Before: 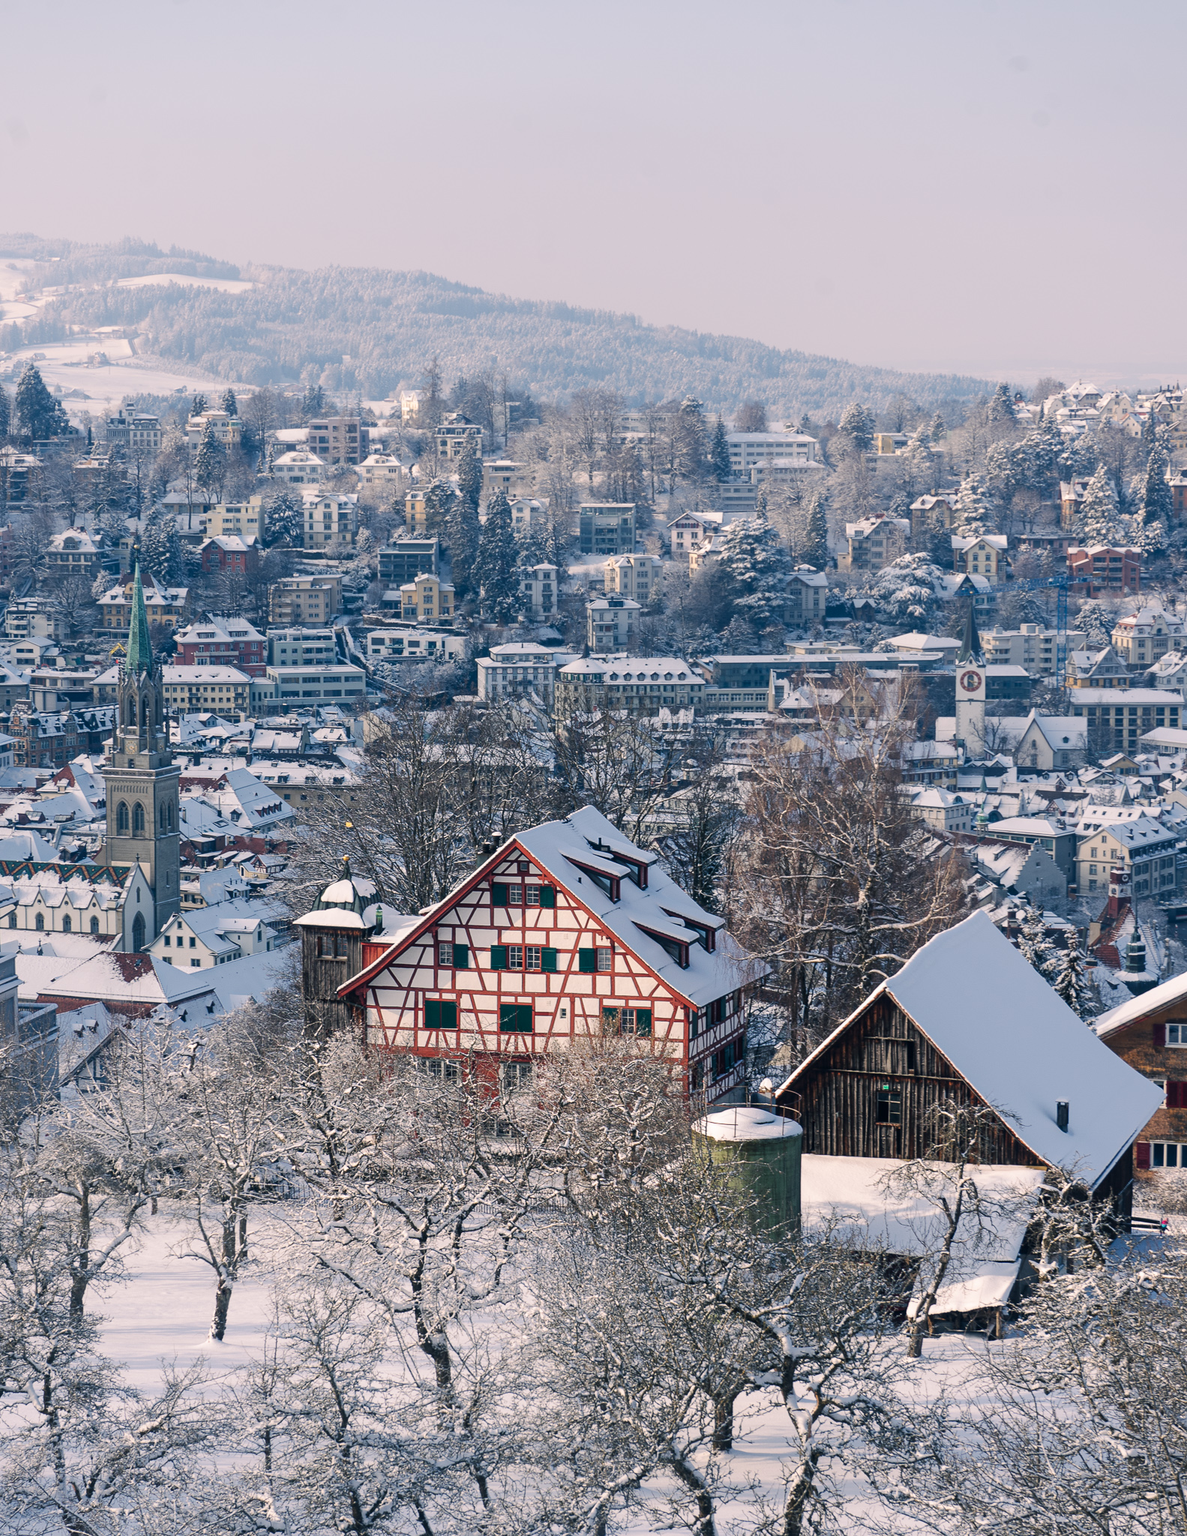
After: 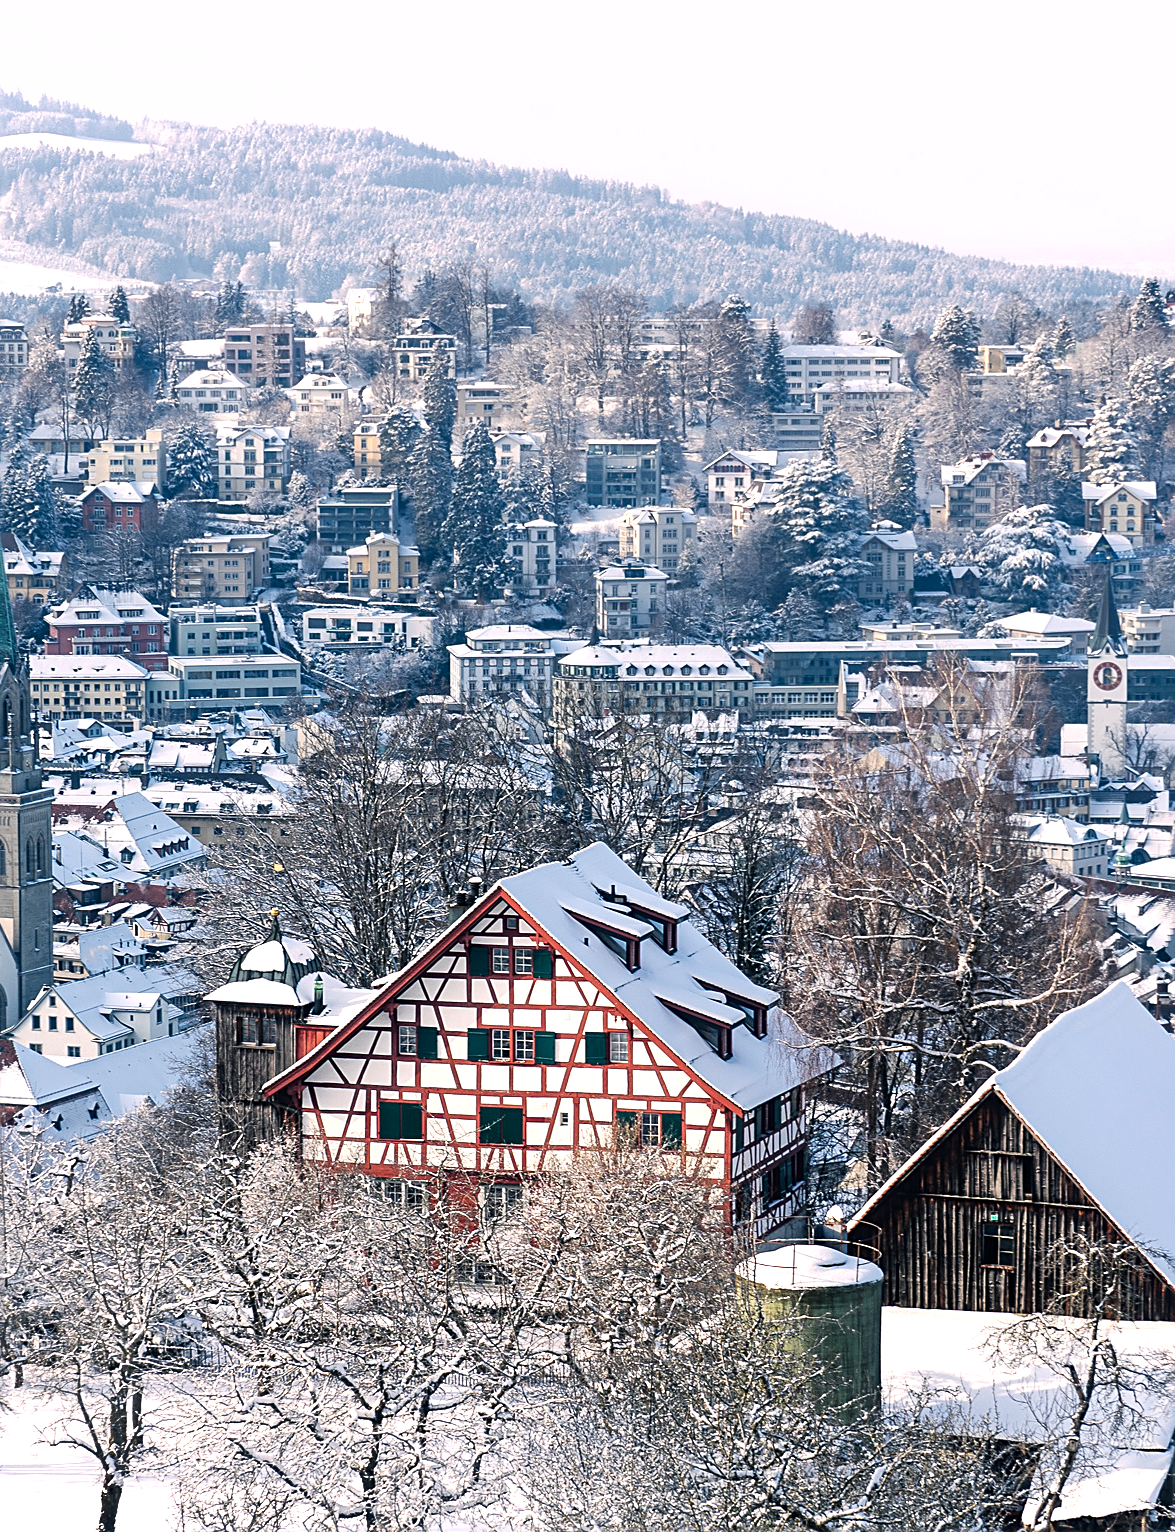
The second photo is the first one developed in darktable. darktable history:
crop and rotate: left 11.892%, top 11.347%, right 13.827%, bottom 13.802%
tone equalizer: -8 EV -0.733 EV, -7 EV -0.724 EV, -6 EV -0.605 EV, -5 EV -0.364 EV, -3 EV 0.4 EV, -2 EV 0.6 EV, -1 EV 0.688 EV, +0 EV 0.775 EV, mask exposure compensation -0.499 EV
sharpen: on, module defaults
shadows and highlights: shadows 25.42, highlights -47.91, highlights color adjustment 41.97%, soften with gaussian
